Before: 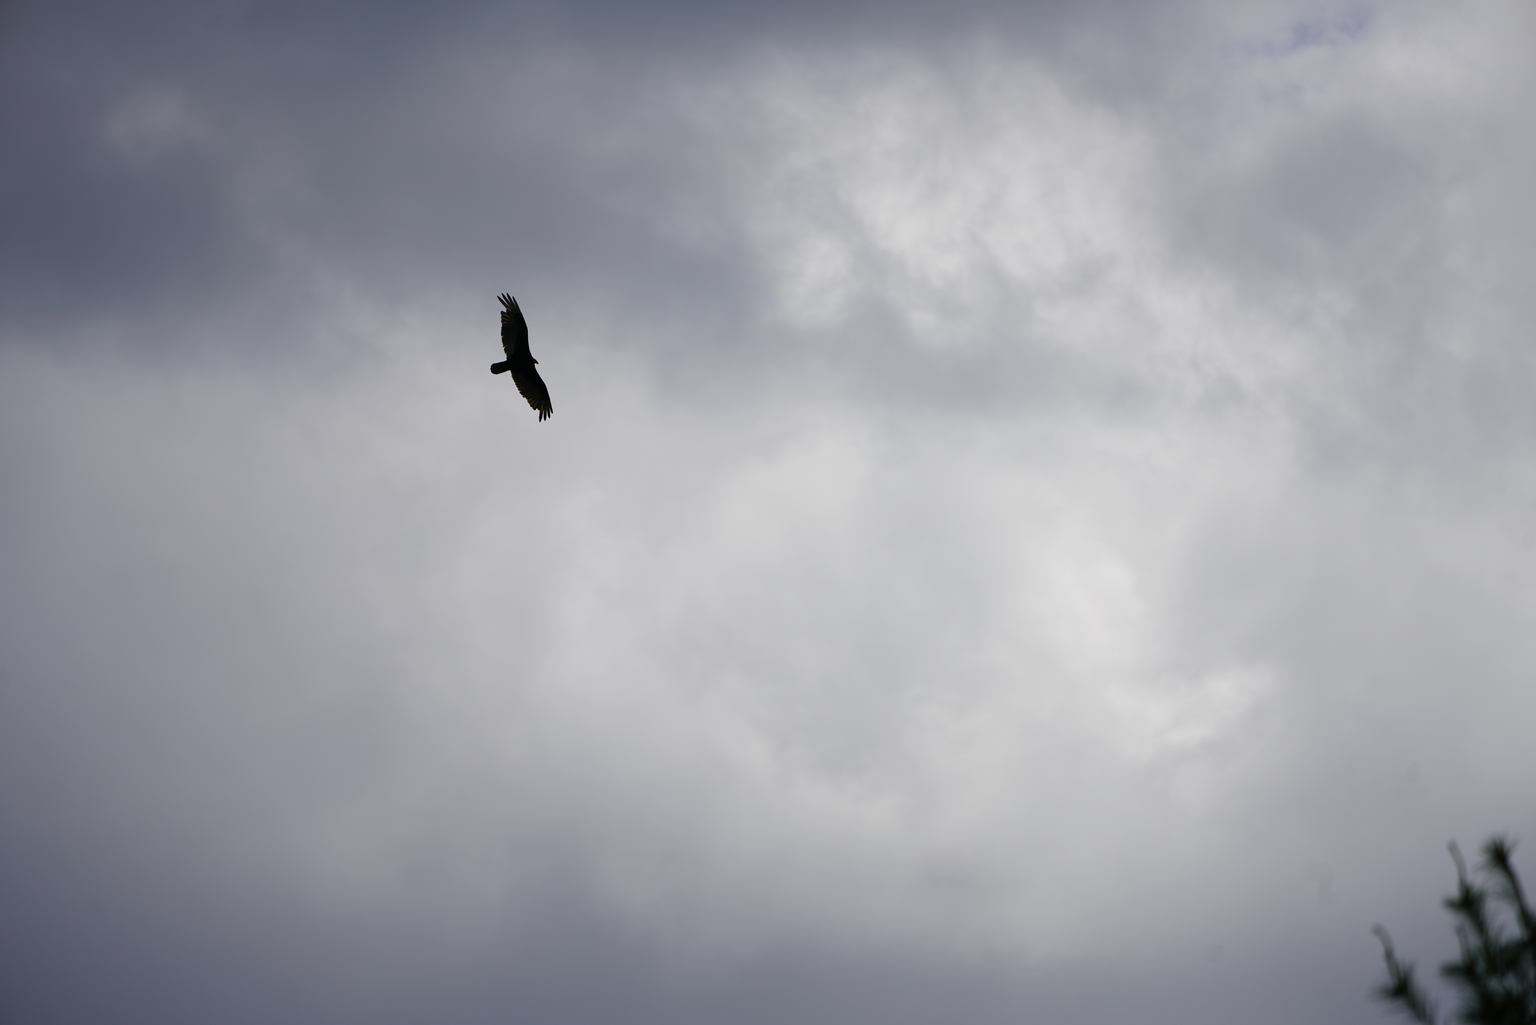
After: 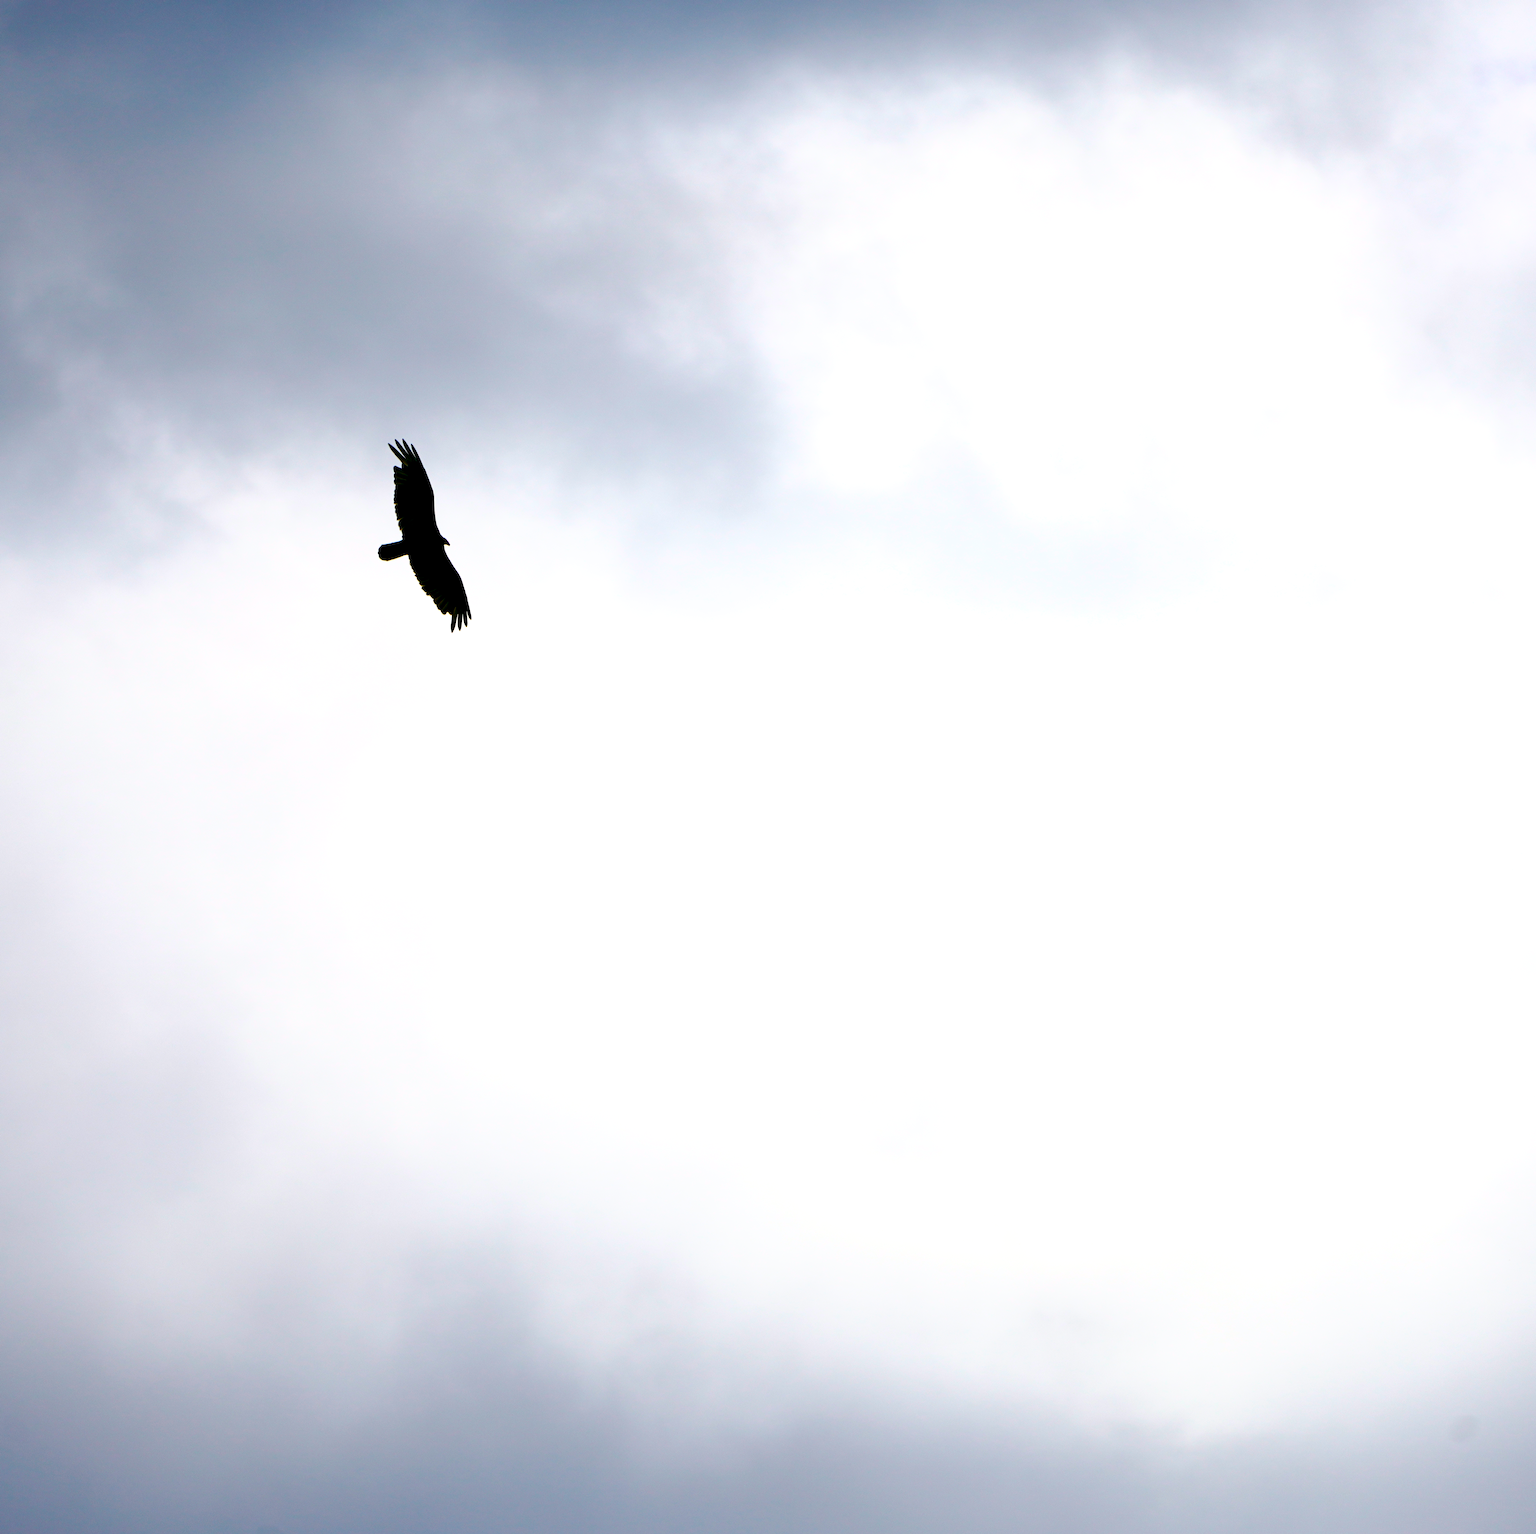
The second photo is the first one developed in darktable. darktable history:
color balance rgb: global offset › luminance -0.325%, global offset › chroma 0.105%, global offset › hue 162.26°, white fulcrum 0.992 EV, perceptual saturation grading › global saturation 43.795%, perceptual saturation grading › highlights -25.85%, perceptual saturation grading › shadows 49.589%, perceptual brilliance grading › highlights 15.536%, perceptual brilliance grading › mid-tones 6.203%, perceptual brilliance grading › shadows -15.649%
crop and rotate: left 15.542%, right 17.7%
exposure: exposure 0.509 EV, compensate highlight preservation false
tone curve: curves: ch0 [(0, 0) (0.003, 0.001) (0.011, 0.005) (0.025, 0.011) (0.044, 0.02) (0.069, 0.031) (0.1, 0.045) (0.136, 0.077) (0.177, 0.124) (0.224, 0.181) (0.277, 0.245) (0.335, 0.316) (0.399, 0.393) (0.468, 0.477) (0.543, 0.568) (0.623, 0.666) (0.709, 0.771) (0.801, 0.871) (0.898, 0.965) (1, 1)], color space Lab, independent channels, preserve colors none
color correction: highlights a* 0.671, highlights b* 2.79, saturation 1.08
